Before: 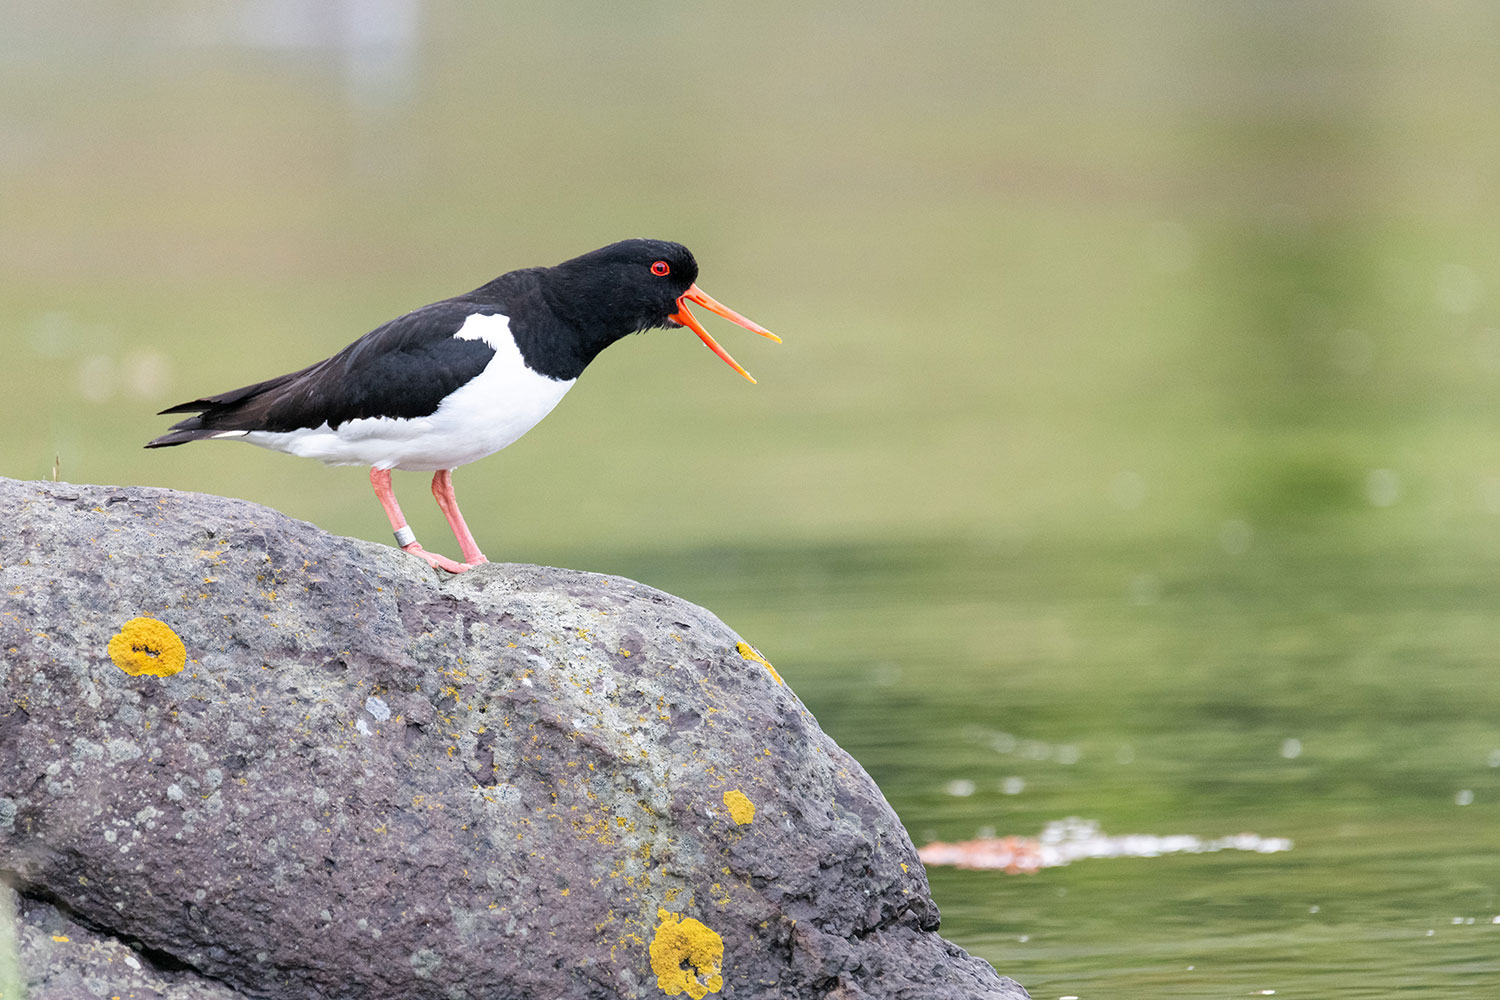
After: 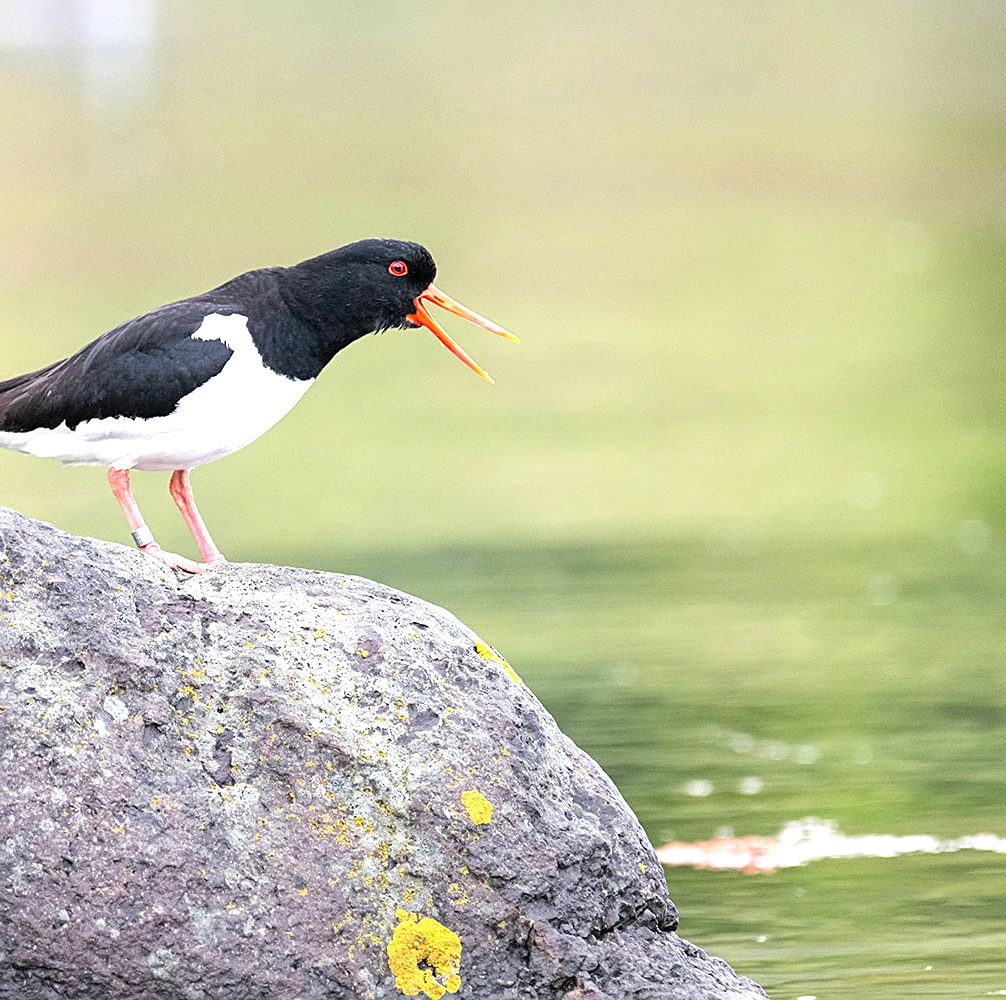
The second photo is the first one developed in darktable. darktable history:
exposure: black level correction 0, exposure 0.695 EV, compensate highlight preservation false
sharpen: on, module defaults
color correction: highlights a* -0.084, highlights b* 0.115
crop and rotate: left 17.533%, right 15.394%
